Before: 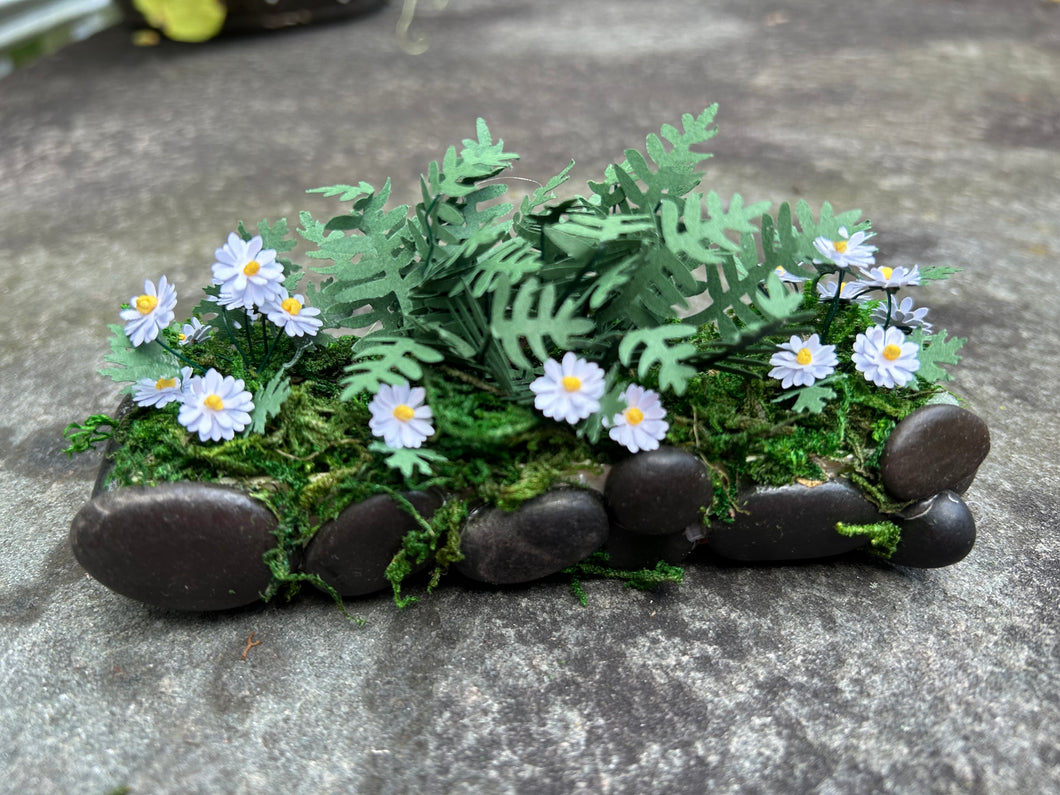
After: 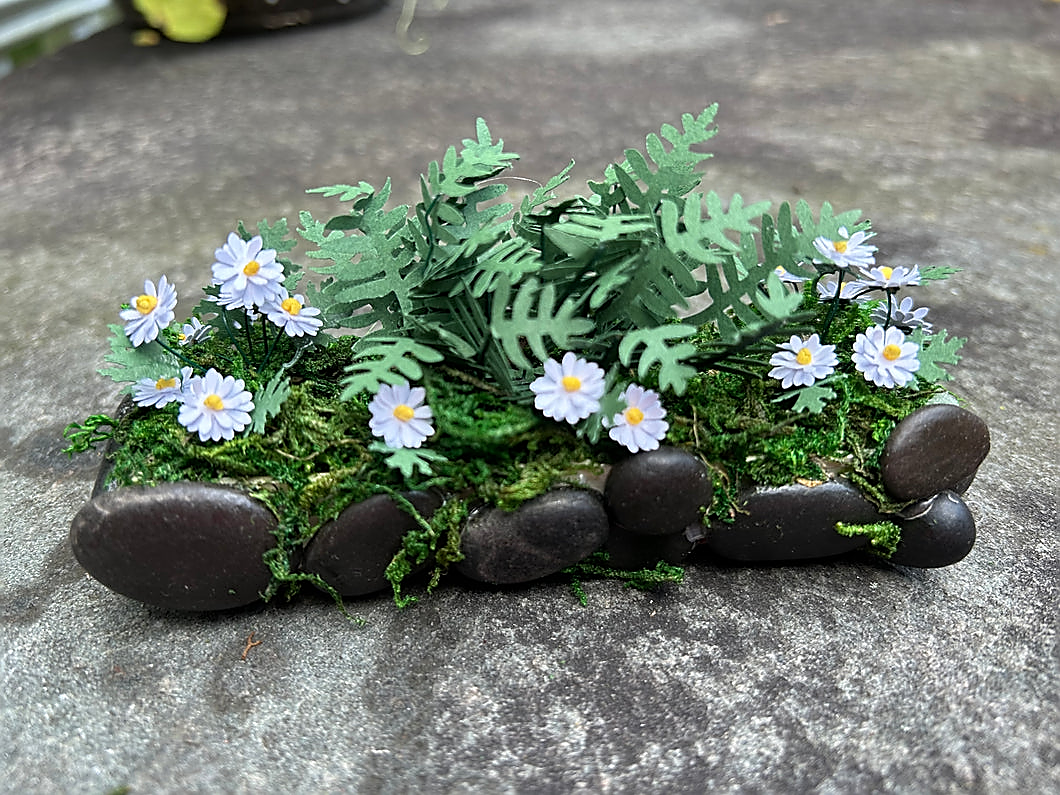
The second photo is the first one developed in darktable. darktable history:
sharpen: radius 1.4, amount 1.25, threshold 0.7
white balance: emerald 1
